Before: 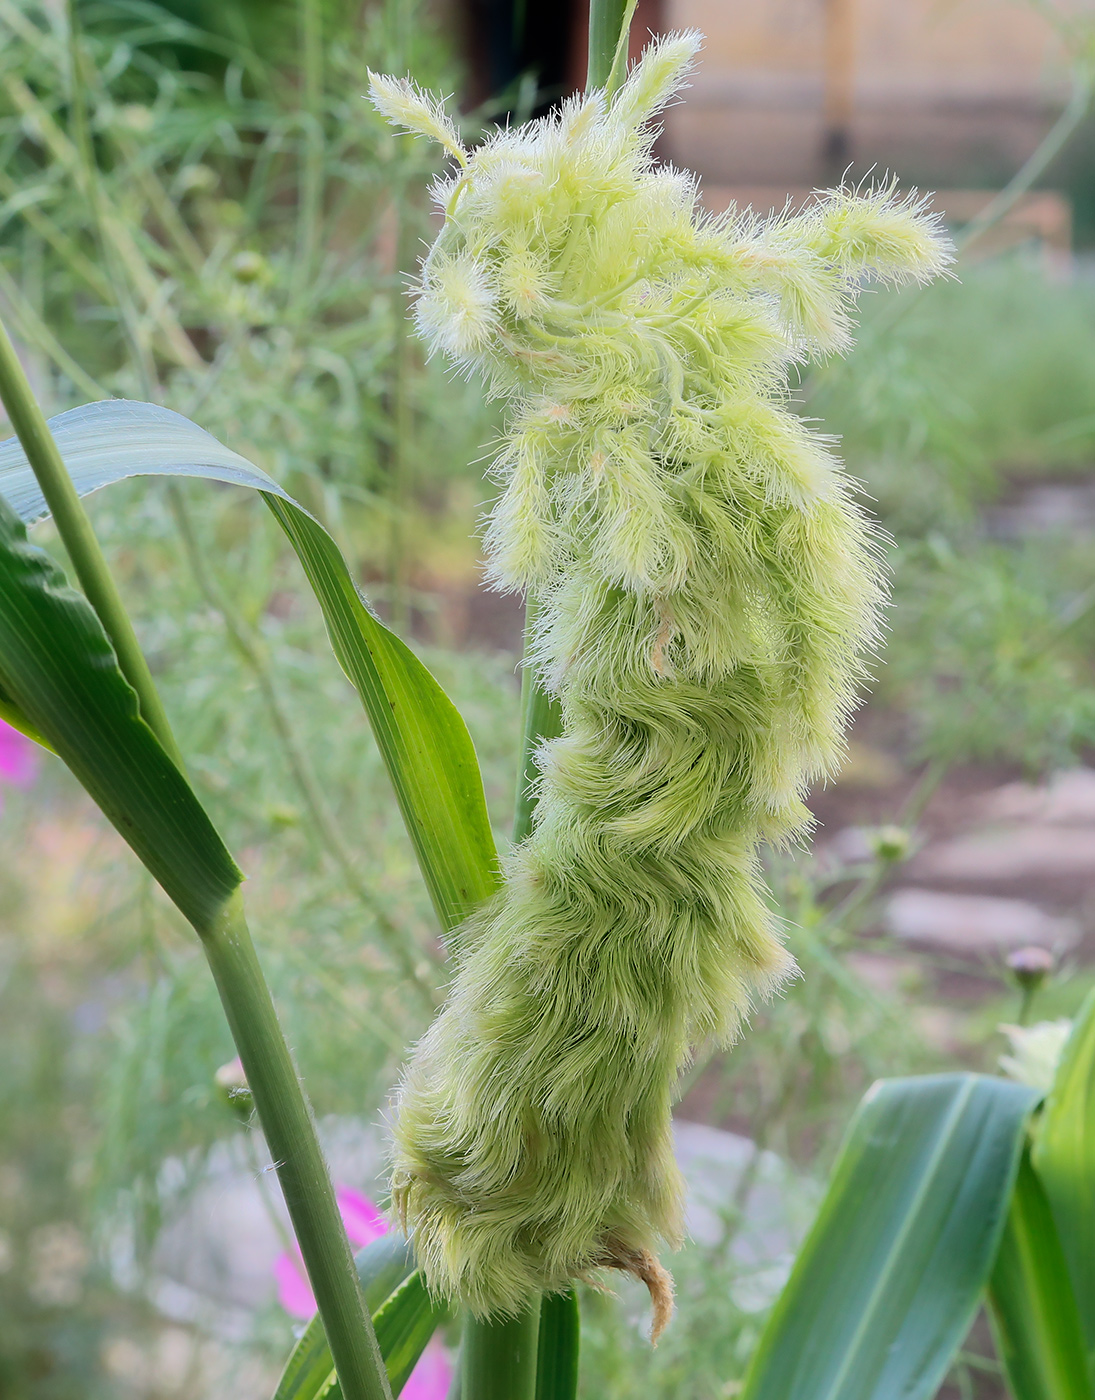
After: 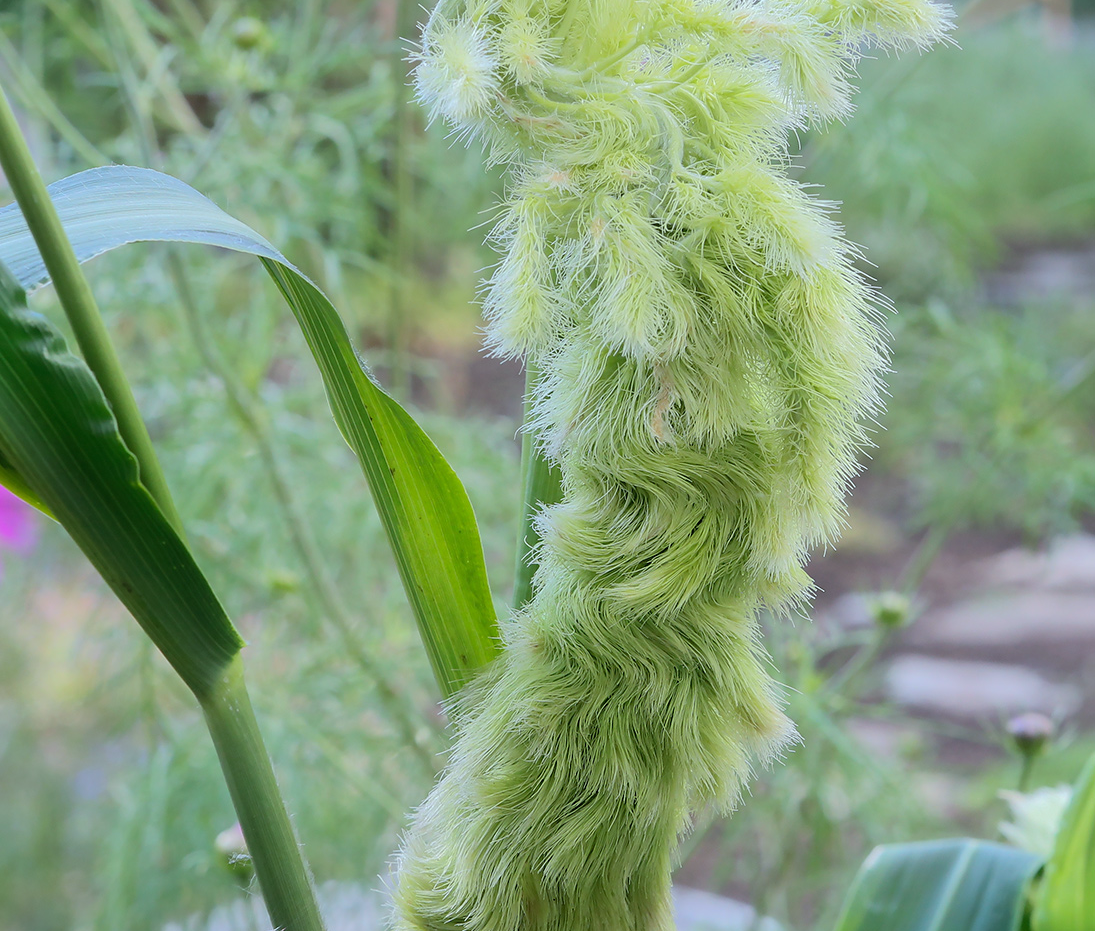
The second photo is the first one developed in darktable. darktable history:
white balance: red 0.925, blue 1.046
crop: top 16.727%, bottom 16.727%
